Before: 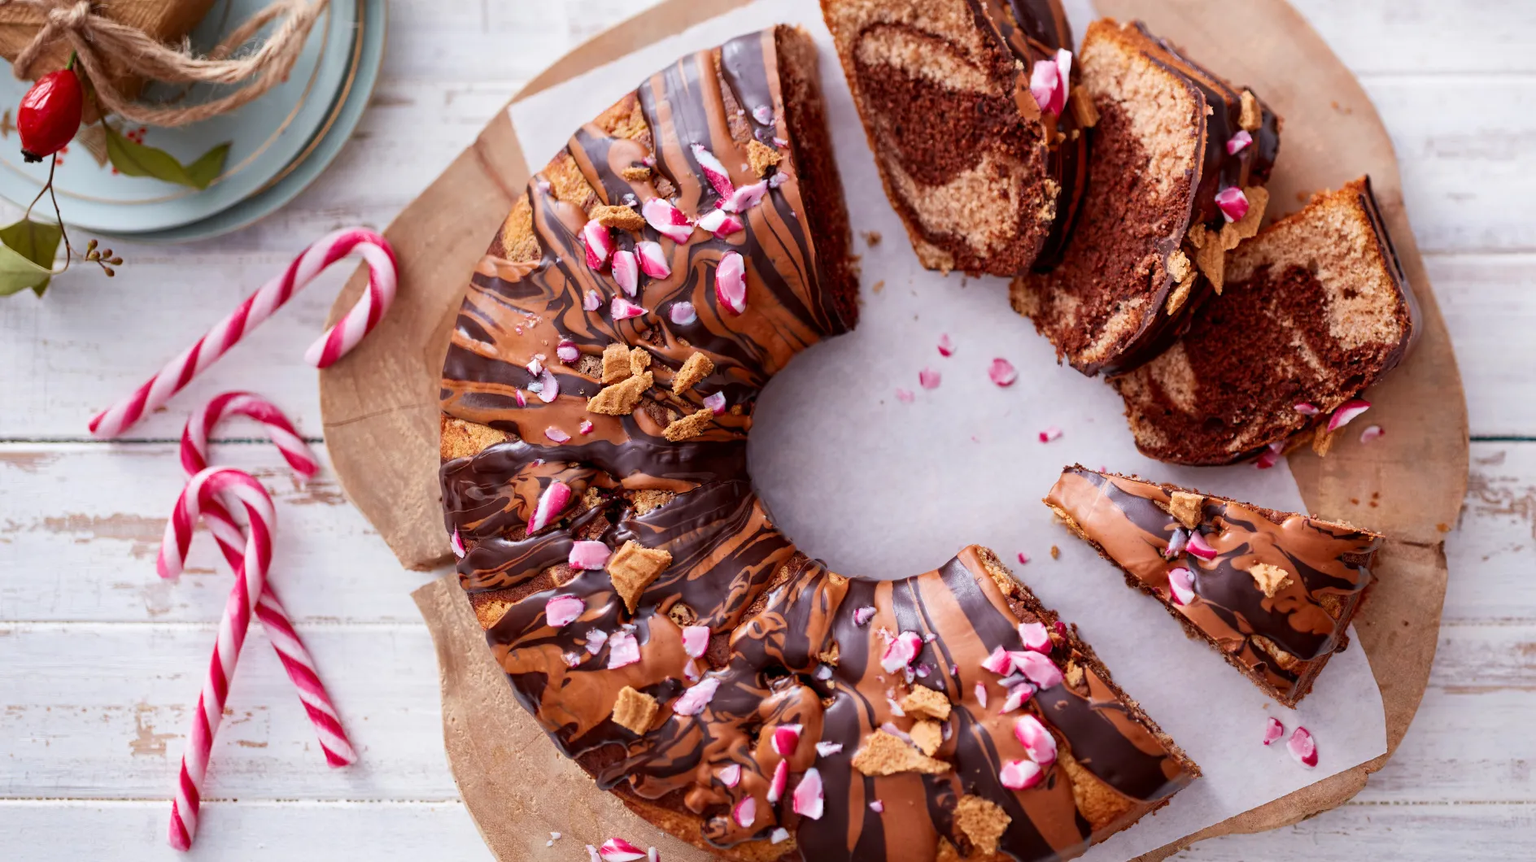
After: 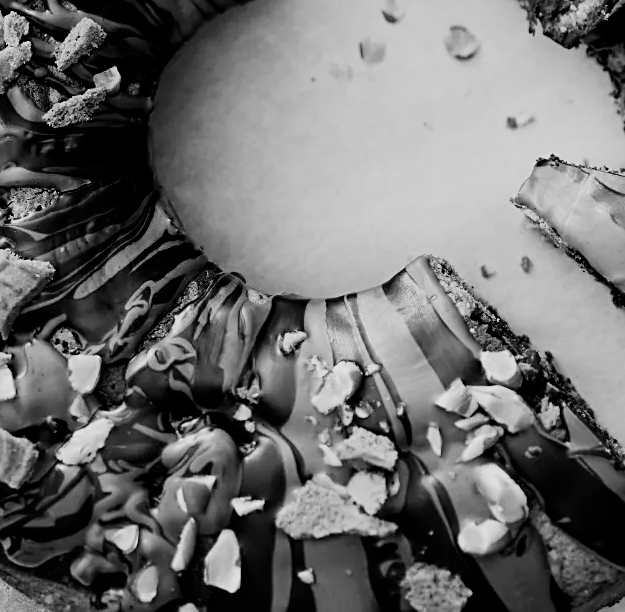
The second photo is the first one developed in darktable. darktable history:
color calibration: output gray [0.267, 0.423, 0.261, 0], illuminant same as pipeline (D50), adaptation none (bypass)
filmic rgb: black relative exposure -5 EV, hardness 2.88, contrast 1.3
crop: left 40.878%, top 39.176%, right 25.993%, bottom 3.081%
sharpen: on, module defaults
